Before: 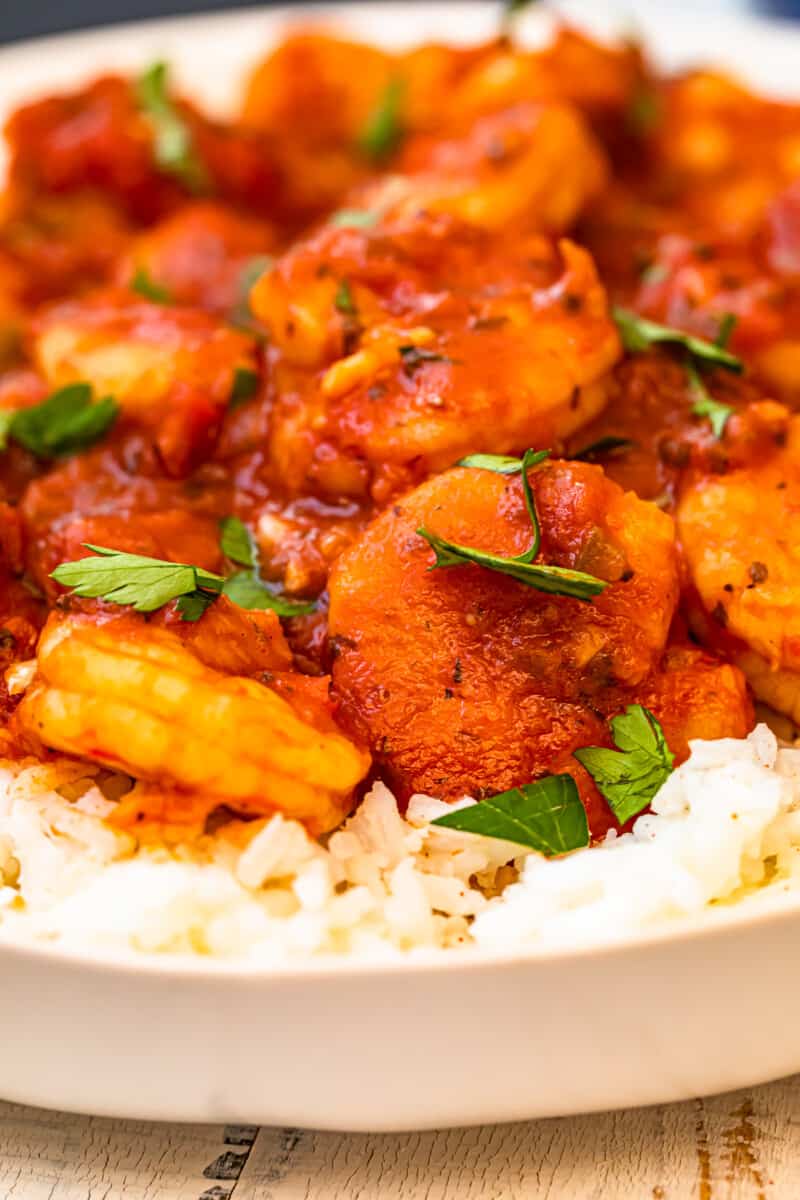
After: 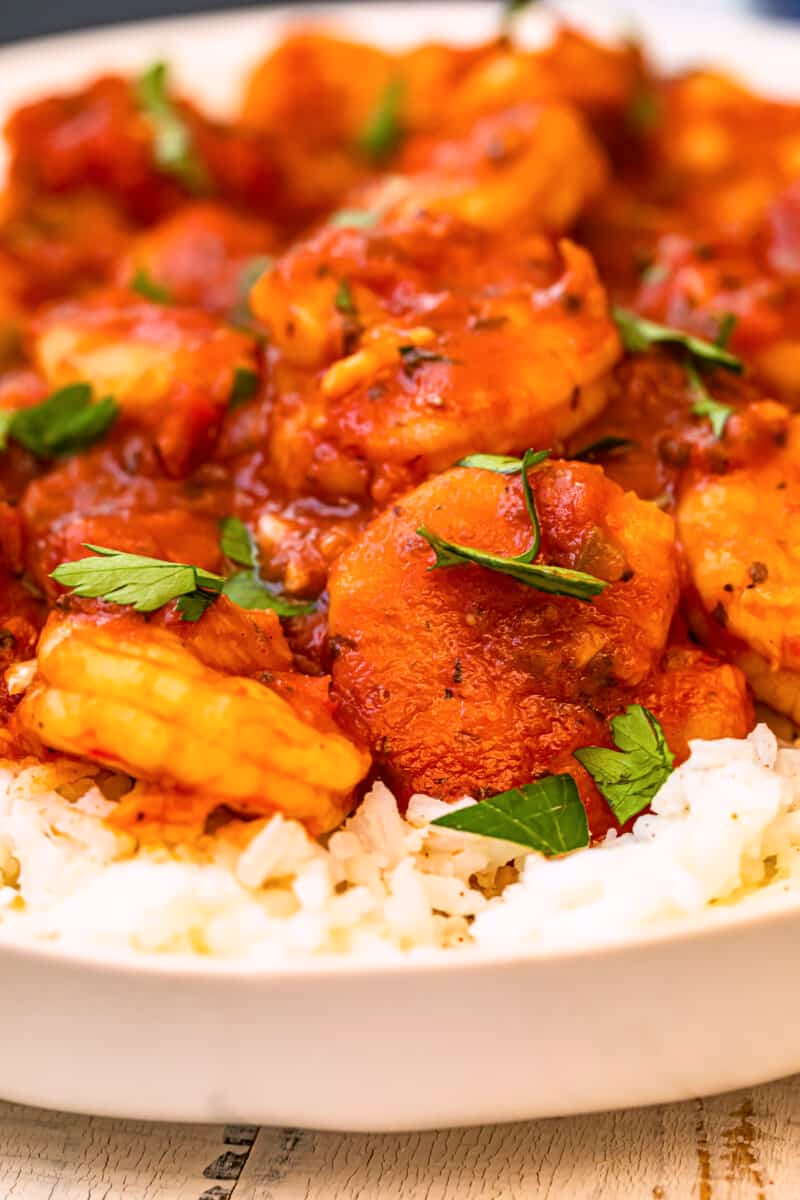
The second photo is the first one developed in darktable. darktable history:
color correction: highlights a* 3.12, highlights b* -0.988, shadows a* -0.07, shadows b* 1.82, saturation 0.978
